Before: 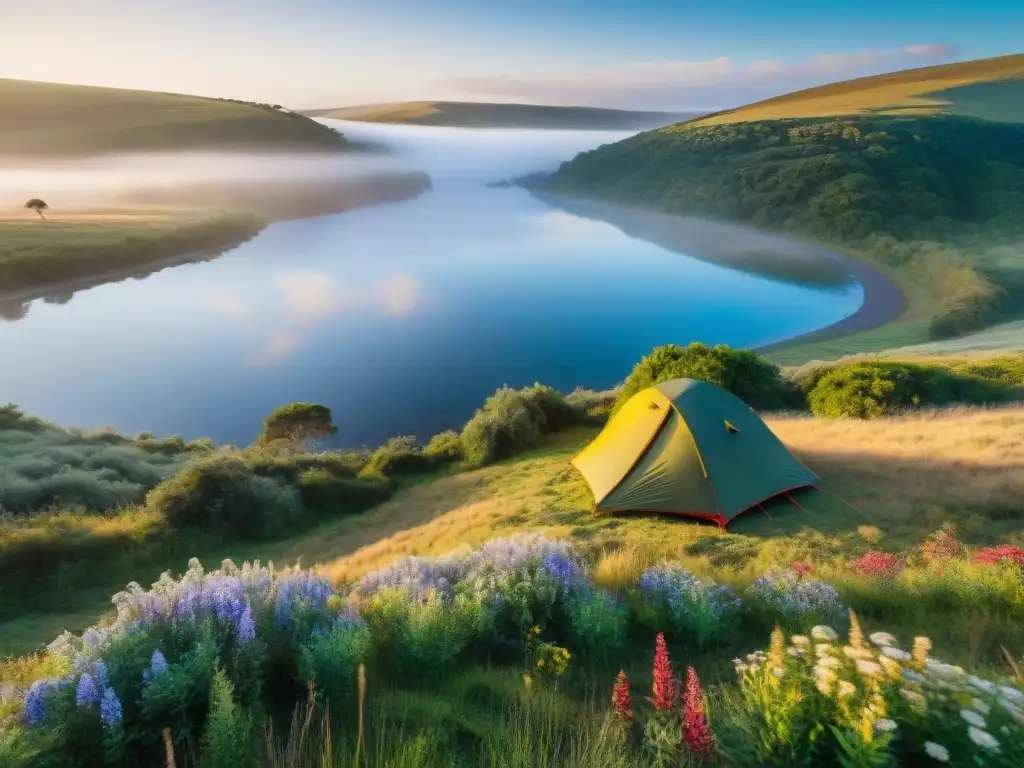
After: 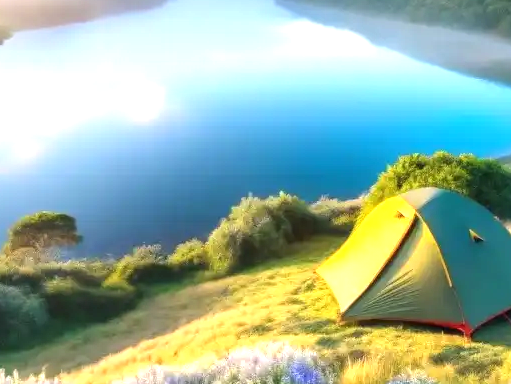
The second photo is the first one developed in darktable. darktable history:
crop: left 25%, top 25%, right 25%, bottom 25%
exposure: black level correction 0, exposure 1.1 EV, compensate exposure bias true, compensate highlight preservation false
